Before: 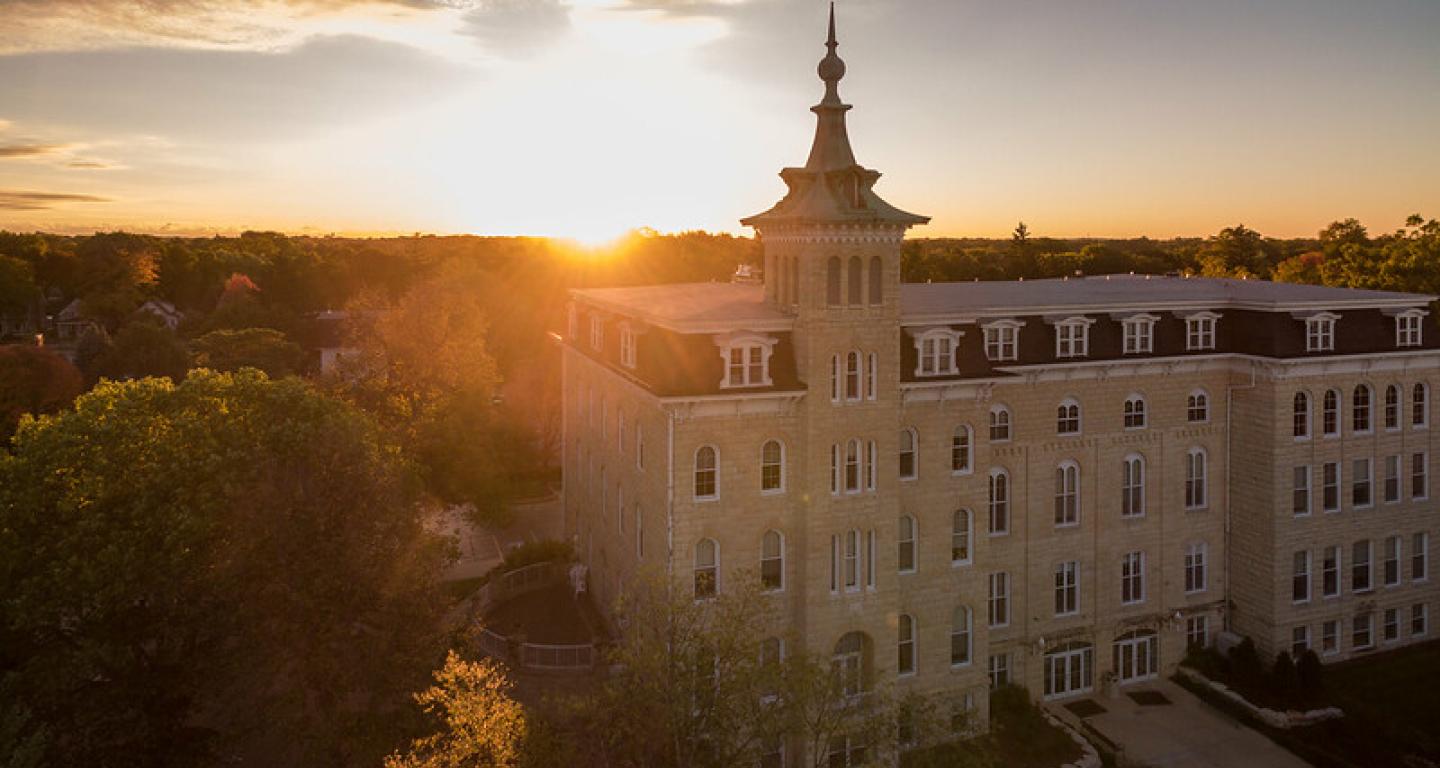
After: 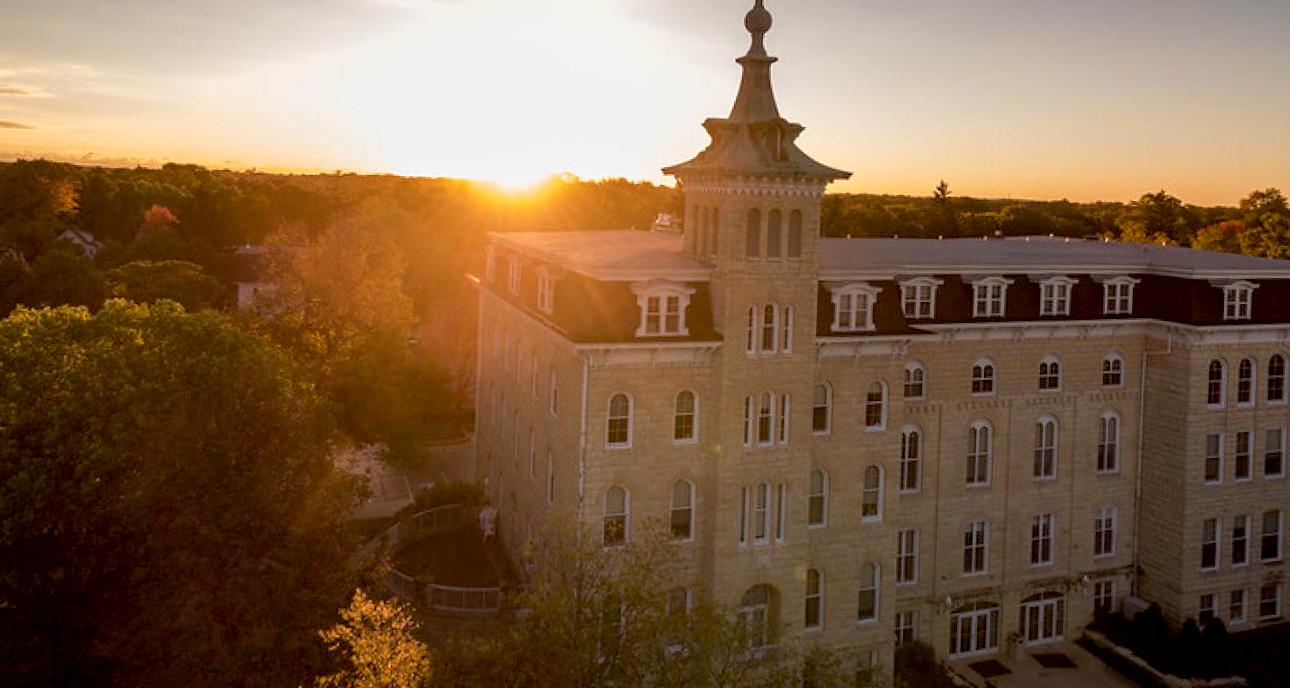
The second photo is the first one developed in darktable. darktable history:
crop and rotate: angle -1.96°, left 3.097%, top 4.154%, right 1.586%, bottom 0.529%
exposure: black level correction 0.007, exposure 0.093 EV, compensate highlight preservation false
